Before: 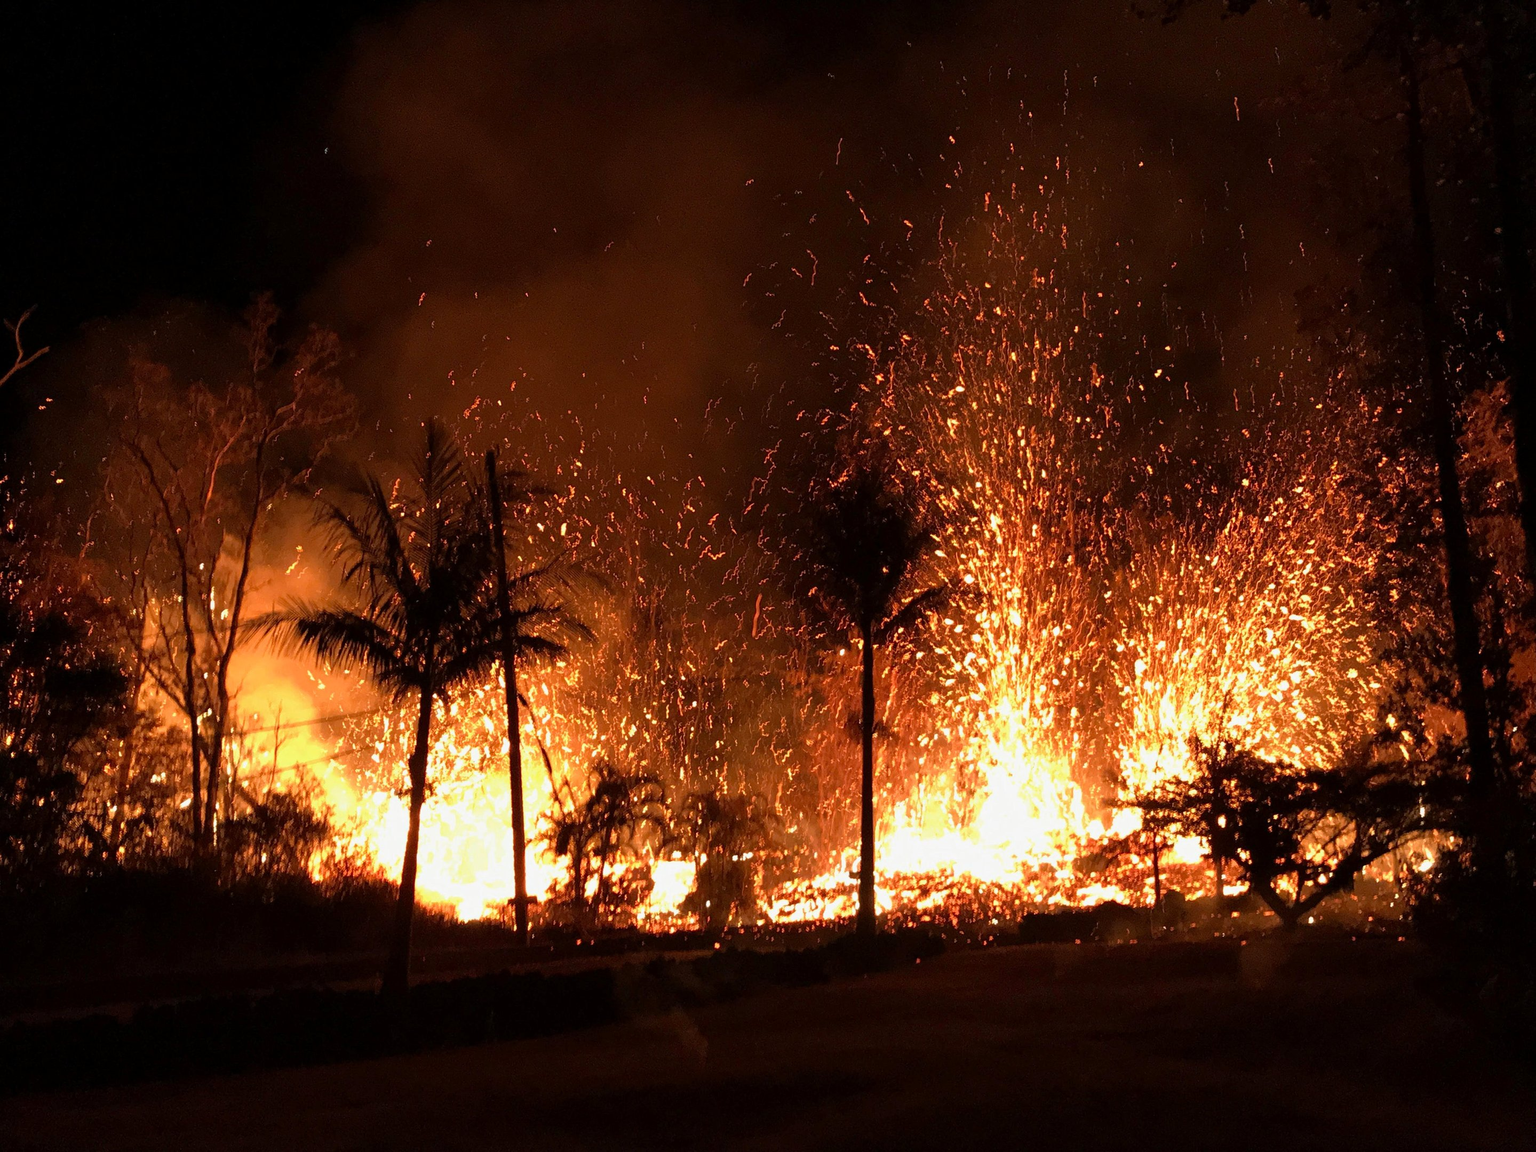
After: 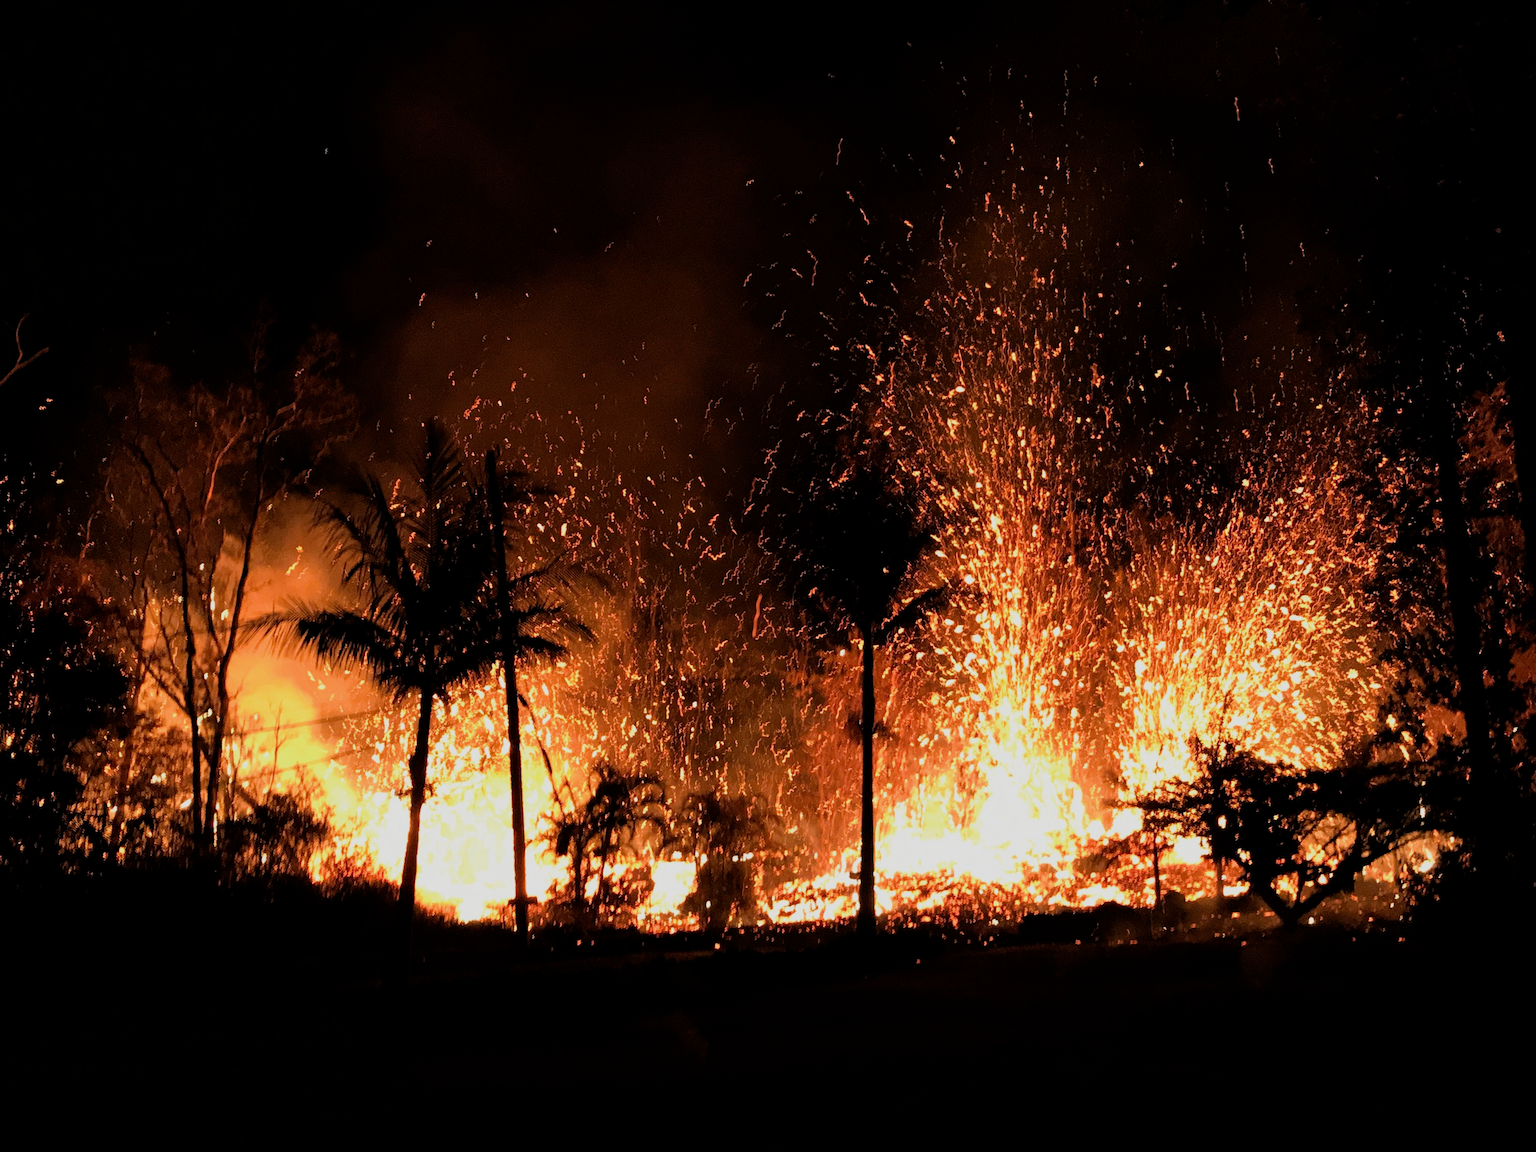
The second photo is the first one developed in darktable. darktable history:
filmic rgb: black relative exposure -7.5 EV, white relative exposure 4.99 EV, hardness 3.31, contrast 1.297
